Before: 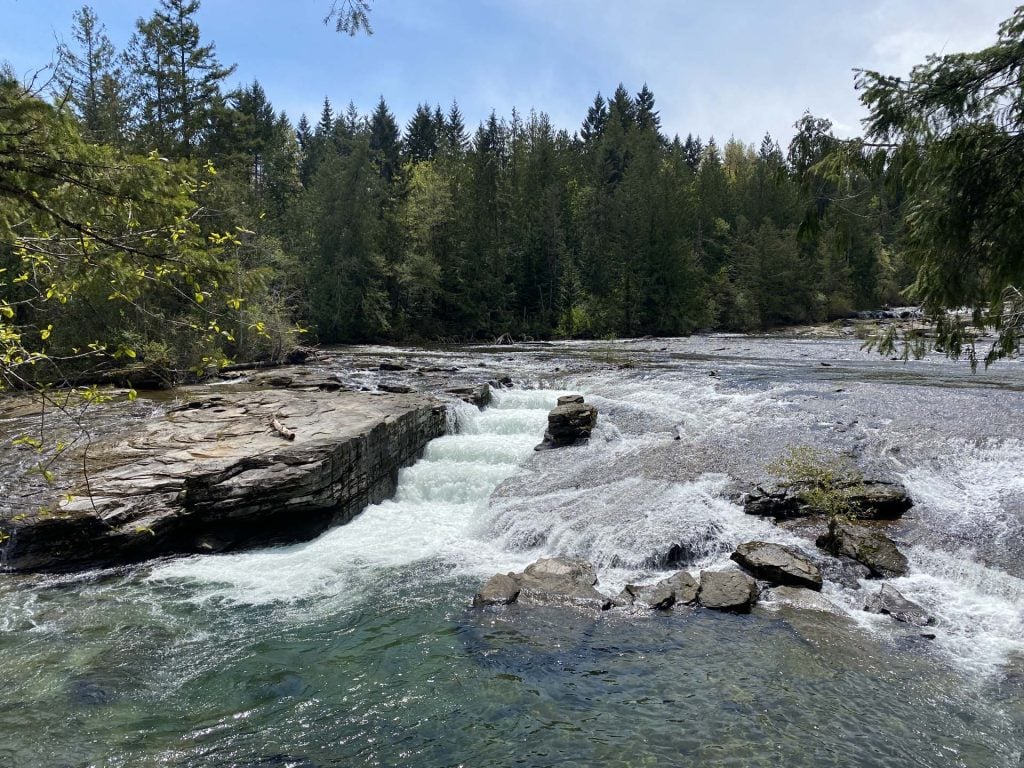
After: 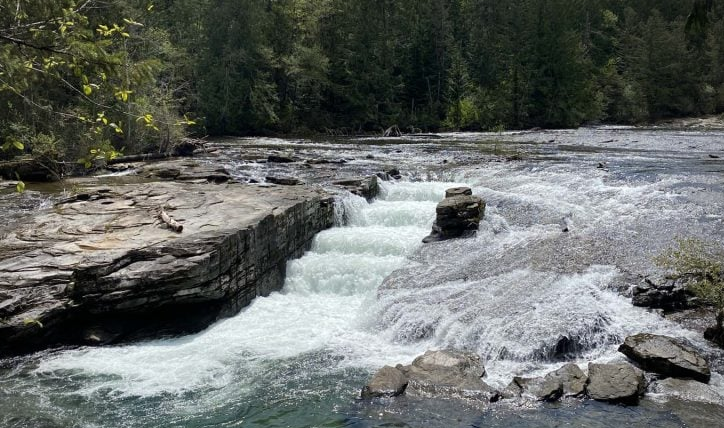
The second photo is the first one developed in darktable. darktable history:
crop: left 10.967%, top 27.131%, right 18.261%, bottom 17.14%
vignetting: on, module defaults
